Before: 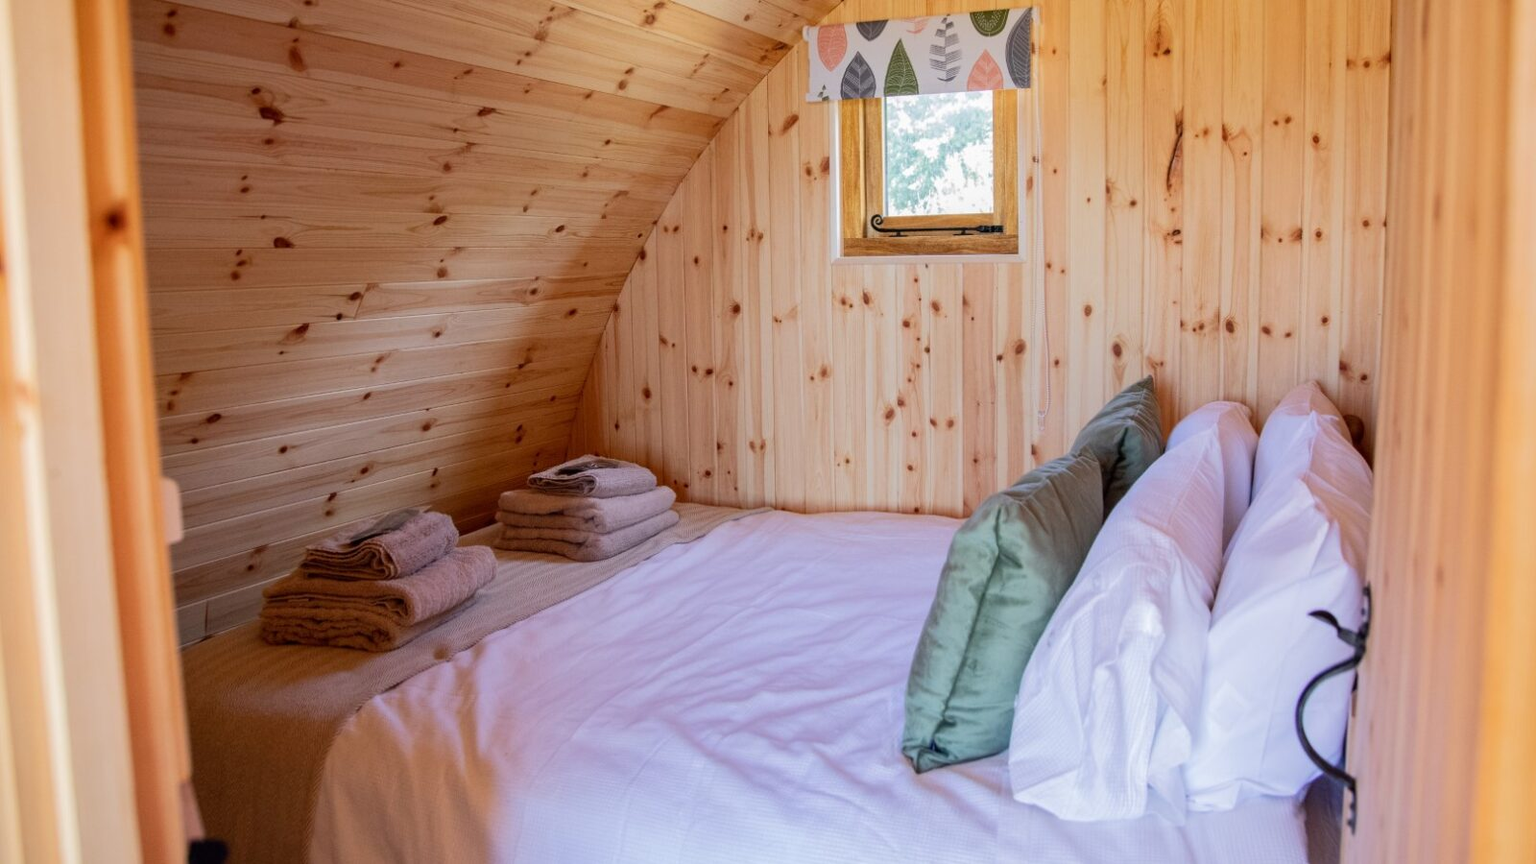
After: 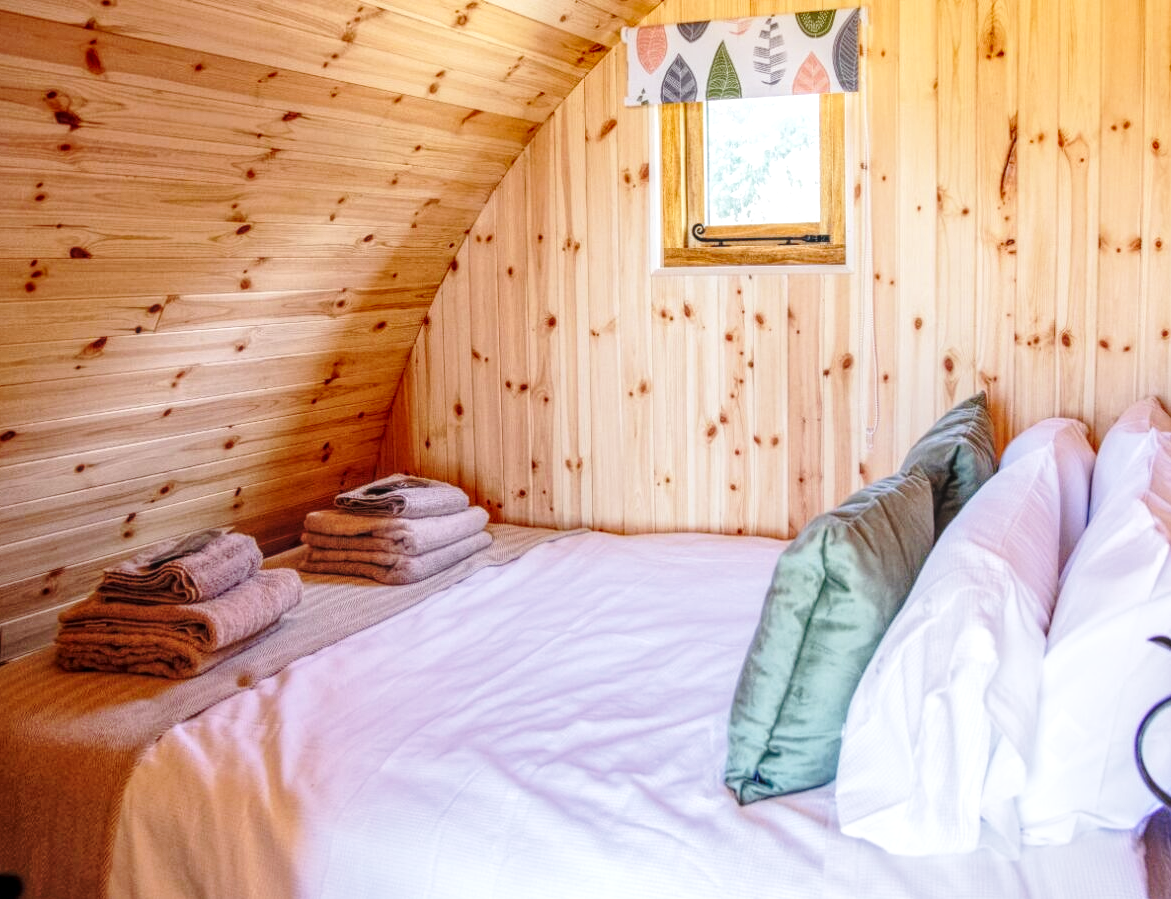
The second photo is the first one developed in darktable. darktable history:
crop: left 13.443%, right 13.31%
local contrast: highlights 74%, shadows 55%, detail 176%, midtone range 0.207
base curve: curves: ch0 [(0, 0) (0.028, 0.03) (0.121, 0.232) (0.46, 0.748) (0.859, 0.968) (1, 1)], preserve colors none
